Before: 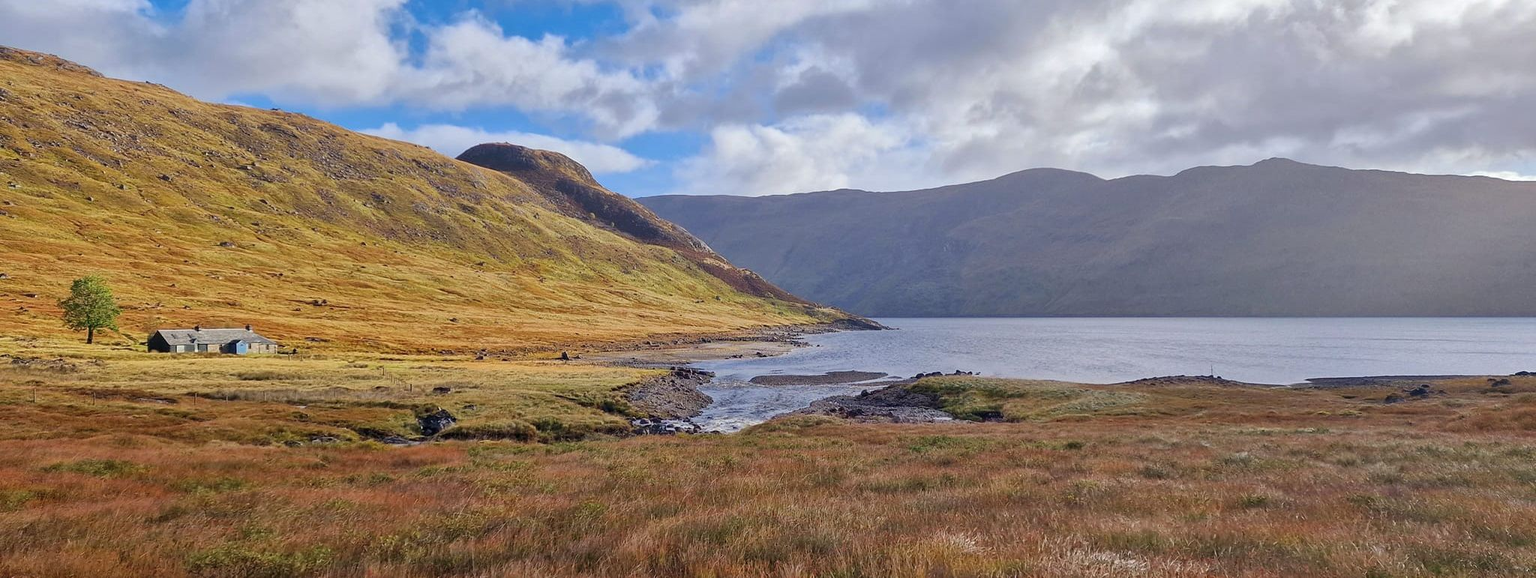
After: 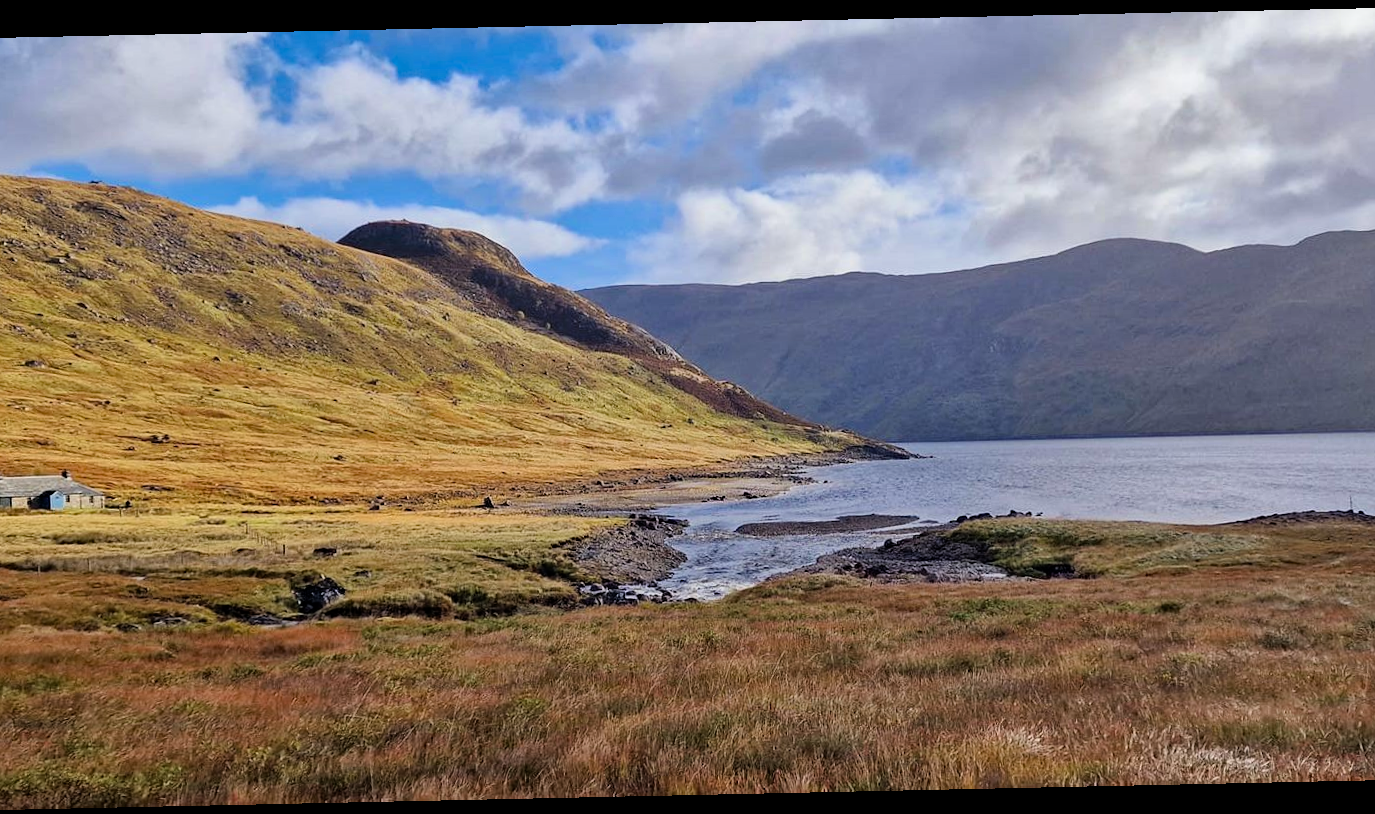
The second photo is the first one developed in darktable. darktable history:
crop and rotate: left 13.342%, right 19.991%
rotate and perspective: rotation -1.24°, automatic cropping off
filmic rgb: black relative exposure -8.07 EV, white relative exposure 3 EV, hardness 5.35, contrast 1.25
haze removal: strength 0.29, distance 0.25, compatibility mode true, adaptive false
